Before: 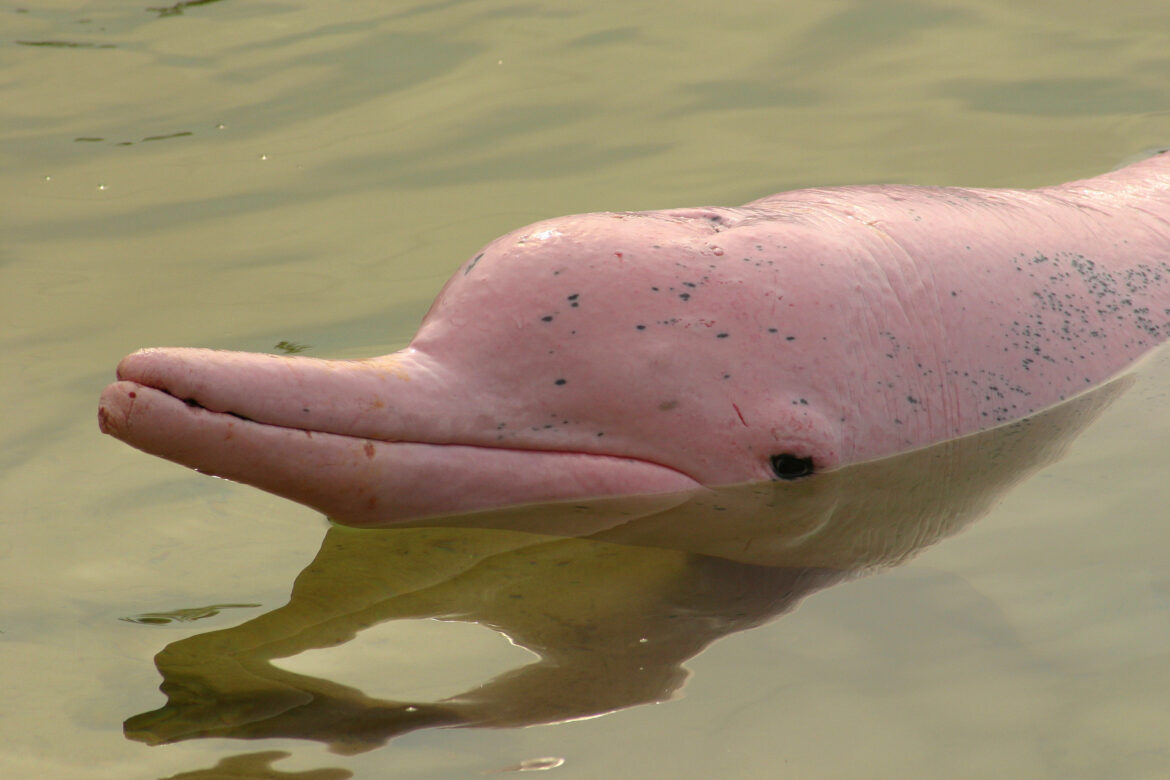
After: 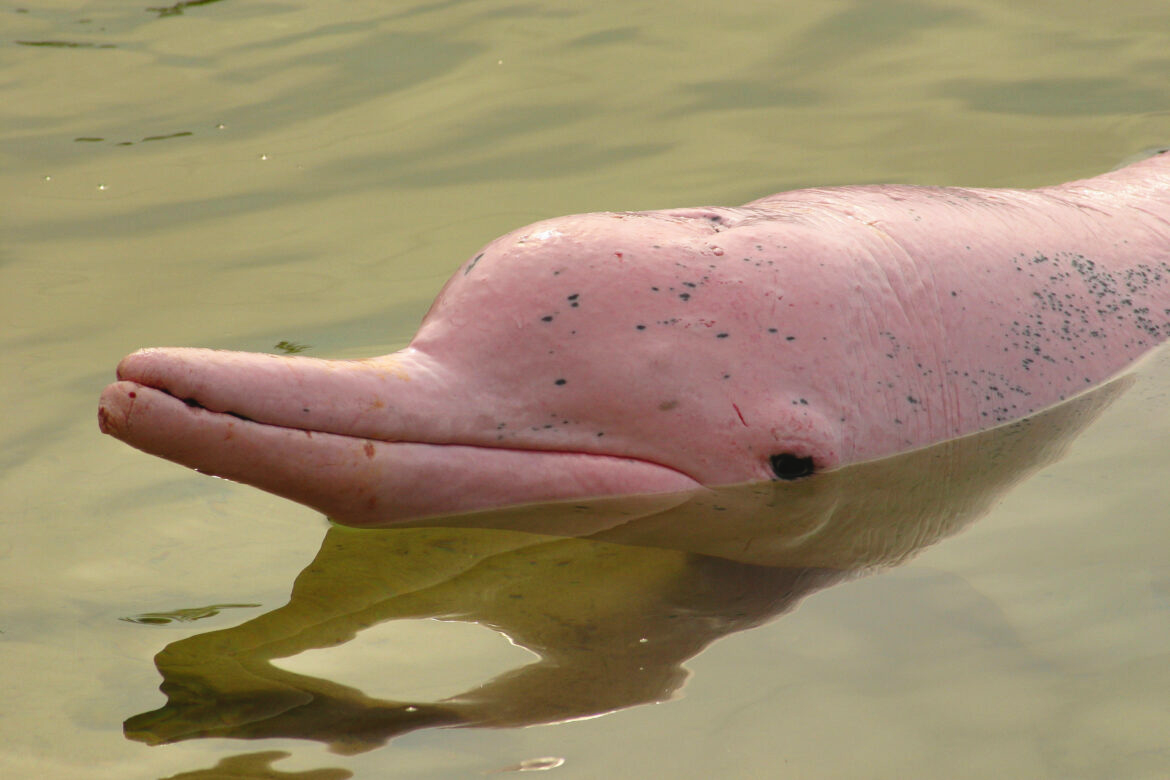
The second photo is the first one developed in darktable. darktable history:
shadows and highlights: low approximation 0.01, soften with gaussian
tone curve: curves: ch0 [(0, 0.036) (0.119, 0.115) (0.466, 0.498) (0.715, 0.767) (0.817, 0.865) (1, 0.998)]; ch1 [(0, 0) (0.377, 0.424) (0.442, 0.491) (0.487, 0.502) (0.514, 0.512) (0.536, 0.577) (0.66, 0.724) (1, 1)]; ch2 [(0, 0) (0.38, 0.405) (0.463, 0.443) (0.492, 0.486) (0.526, 0.541) (0.578, 0.598) (1, 1)], preserve colors none
